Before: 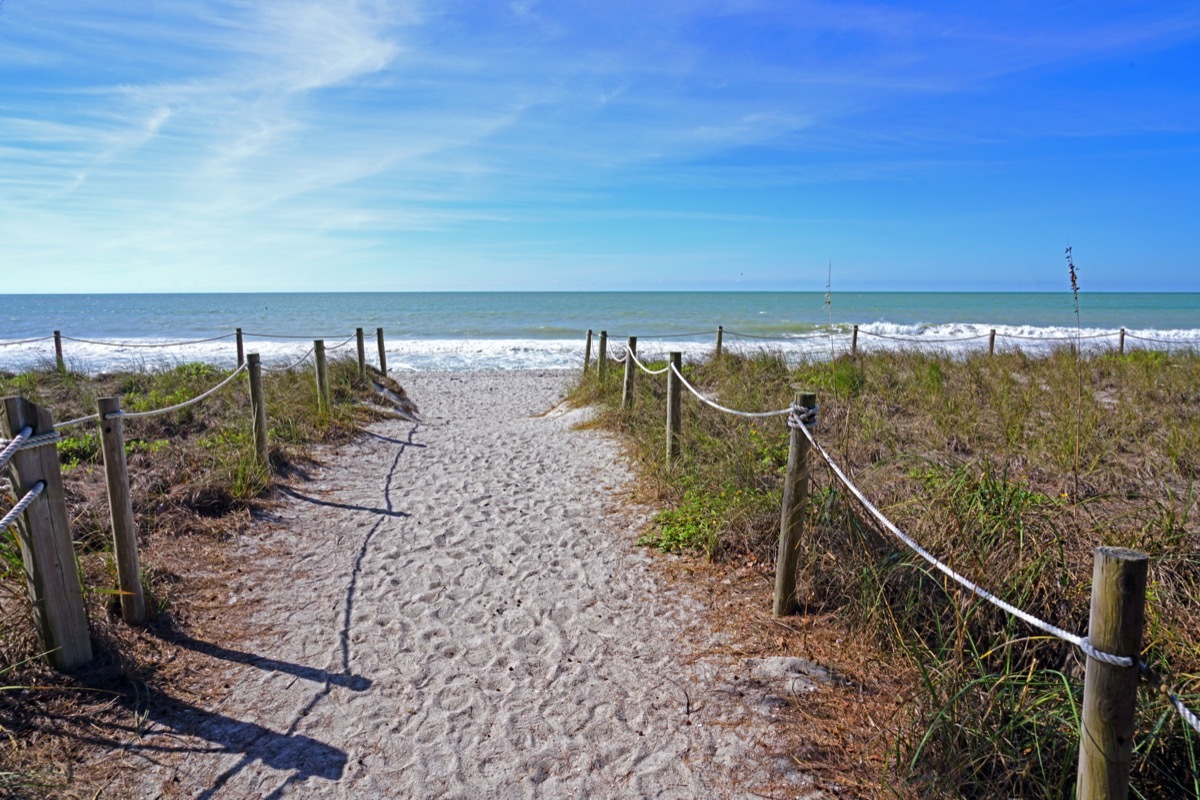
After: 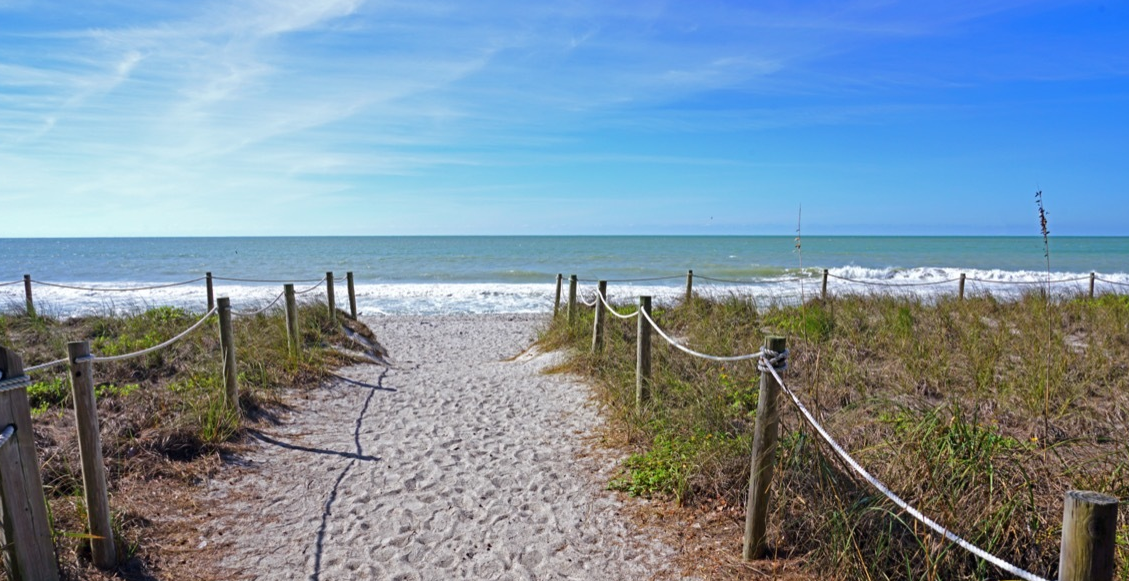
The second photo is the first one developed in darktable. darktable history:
crop: left 2.518%, top 7.044%, right 3.35%, bottom 20.299%
